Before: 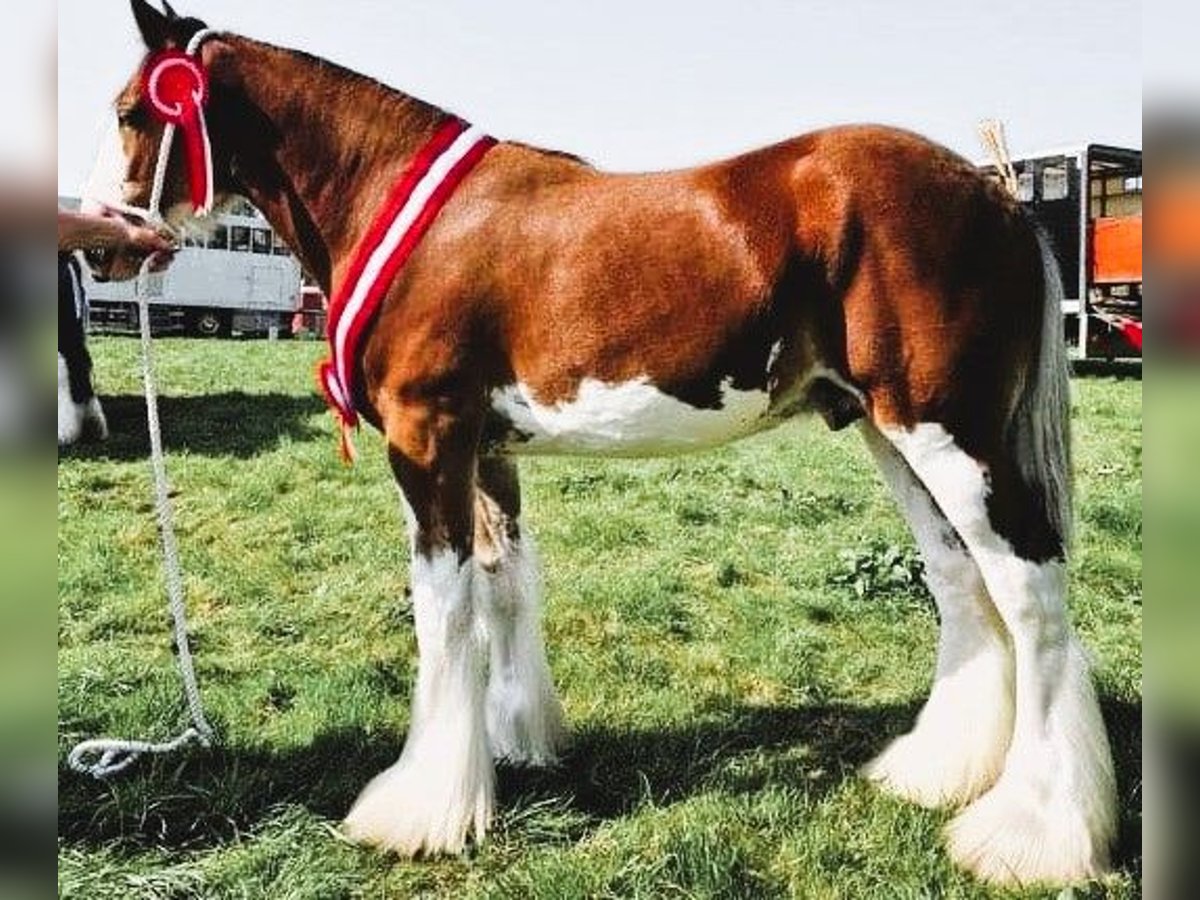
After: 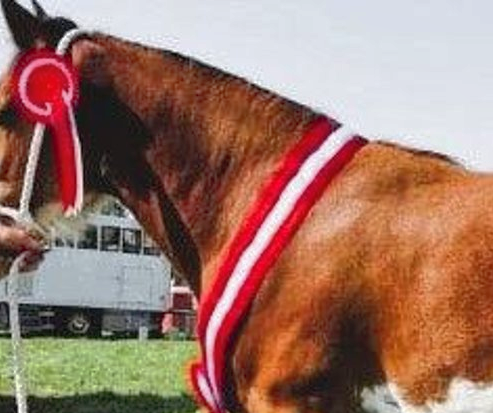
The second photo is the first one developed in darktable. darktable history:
shadows and highlights: on, module defaults
crop and rotate: left 10.874%, top 0.069%, right 48.008%, bottom 54.033%
